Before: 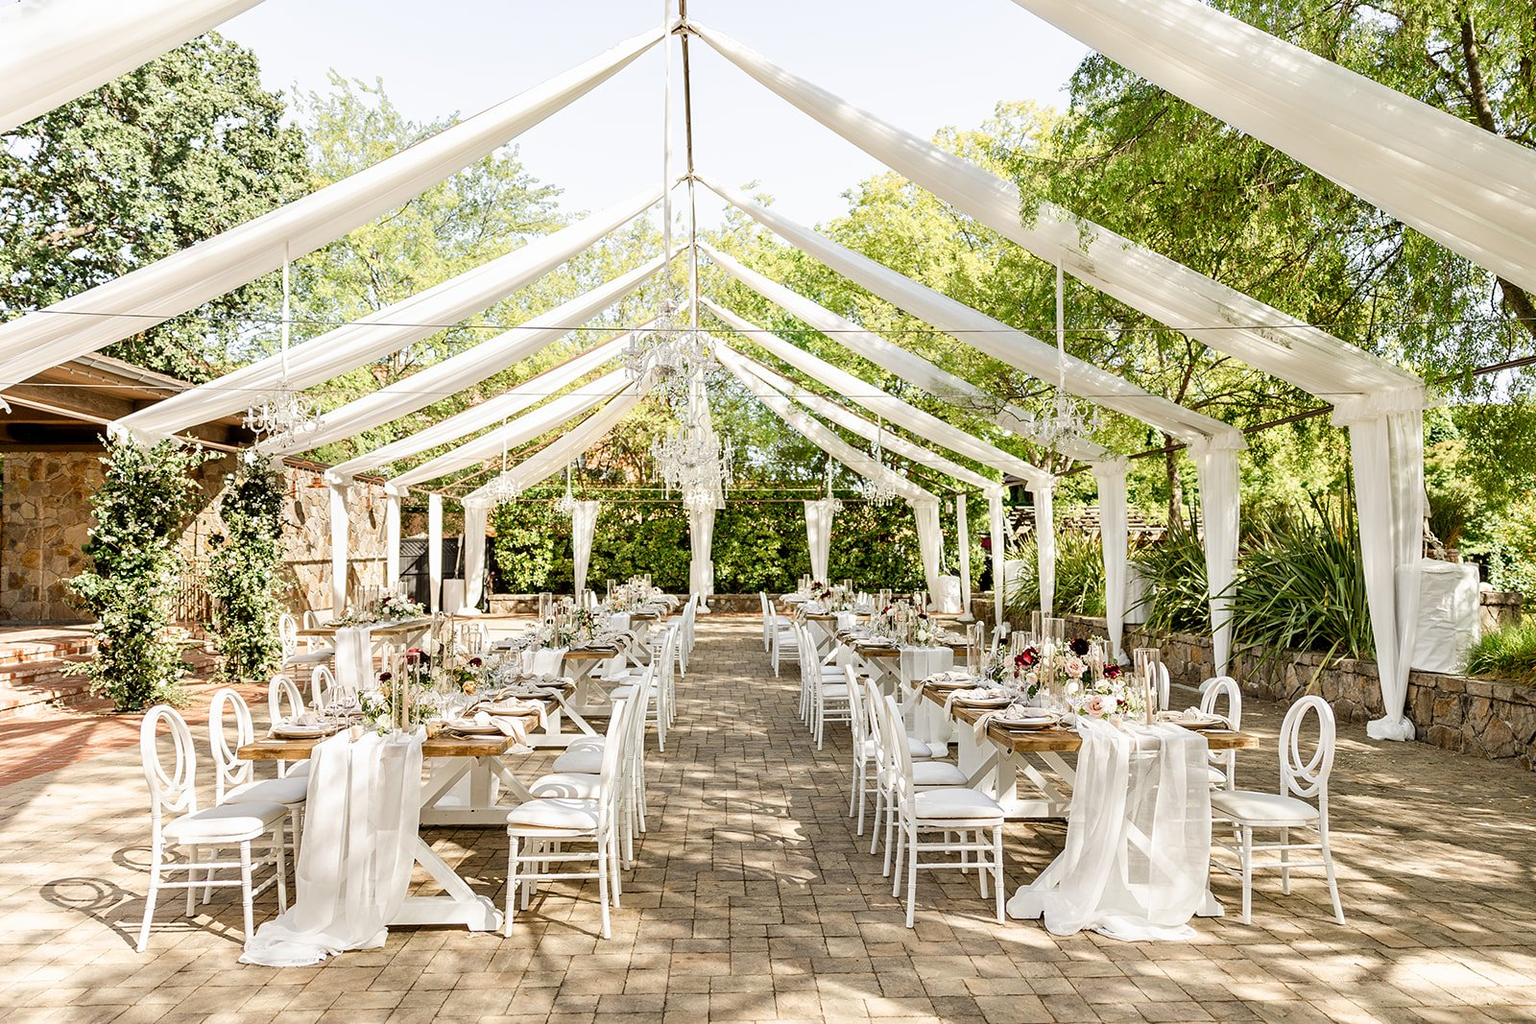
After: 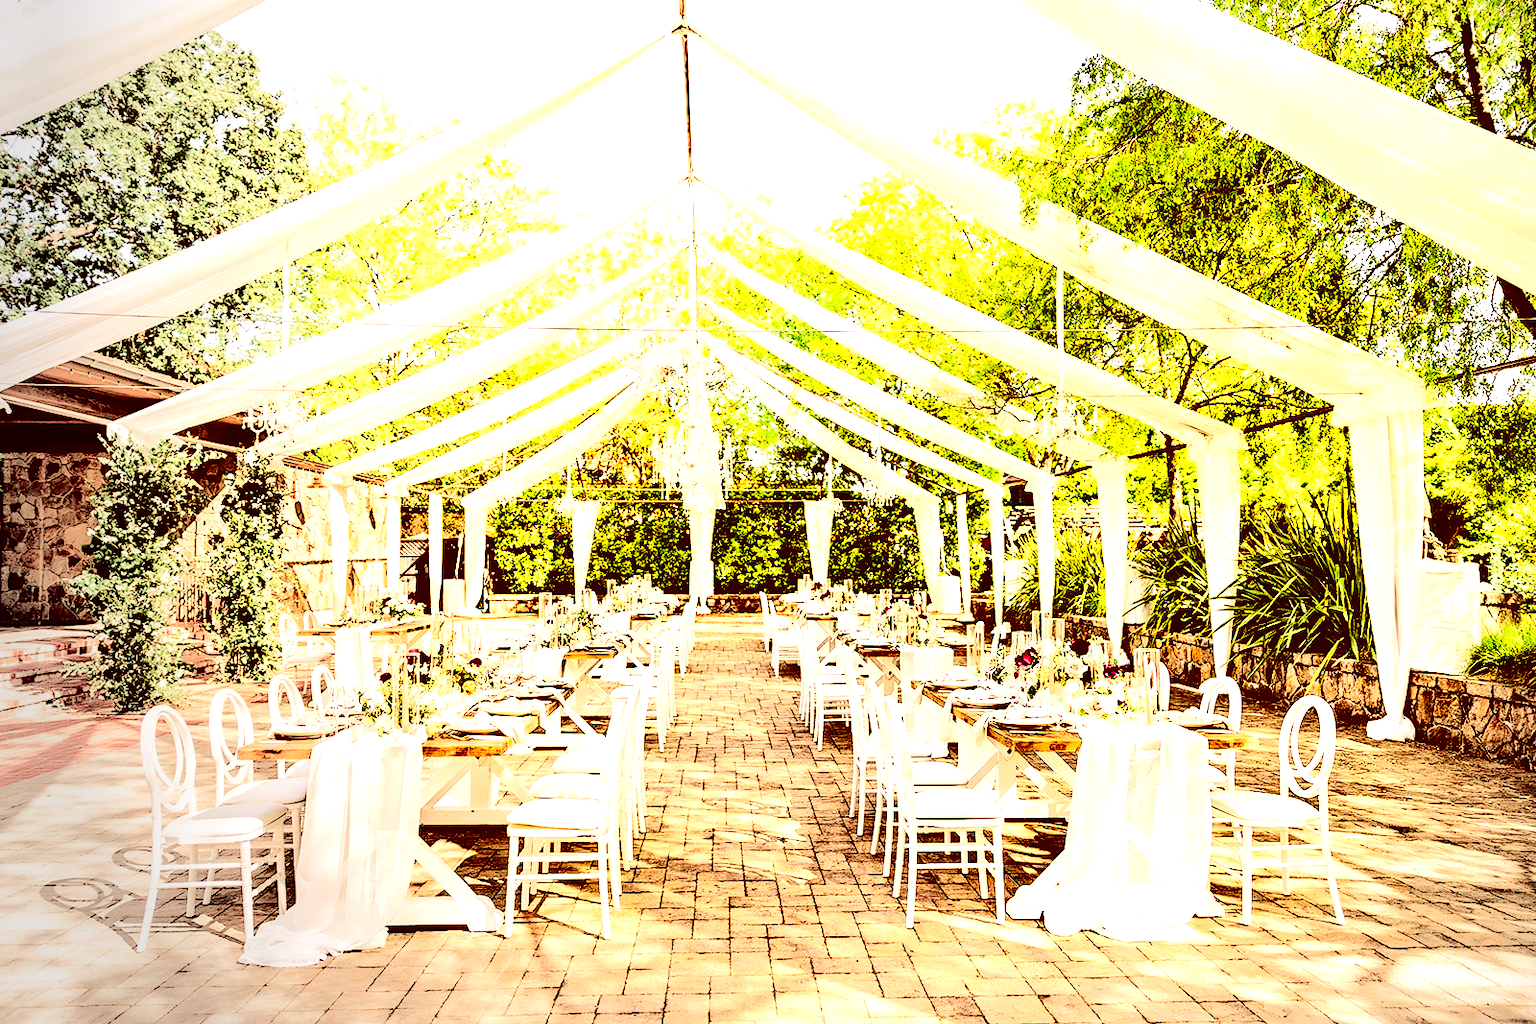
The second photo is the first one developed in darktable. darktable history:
contrast brightness saturation: contrast 0.77, brightness -1, saturation 1
exposure: black level correction -0.002, exposure 1.35 EV, compensate highlight preservation false
color correction: highlights a* 9.03, highlights b* 8.71, shadows a* 40, shadows b* 40, saturation 0.8
vignetting: fall-off start 73.57%, center (0.22, -0.235)
